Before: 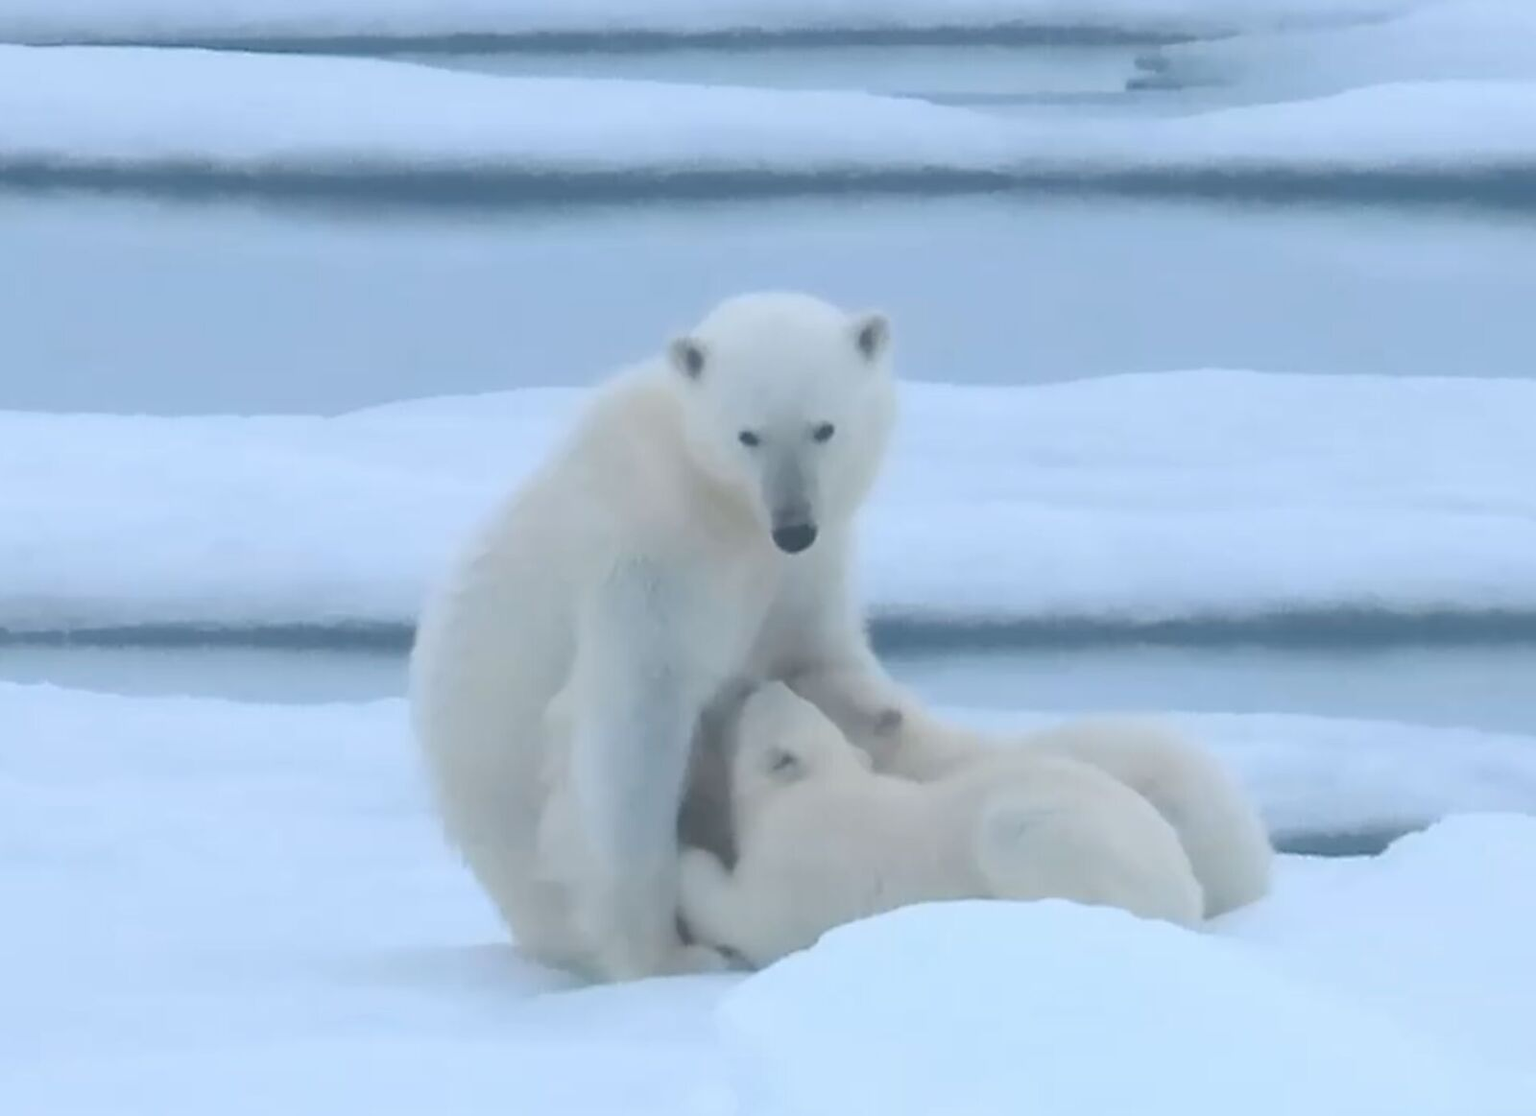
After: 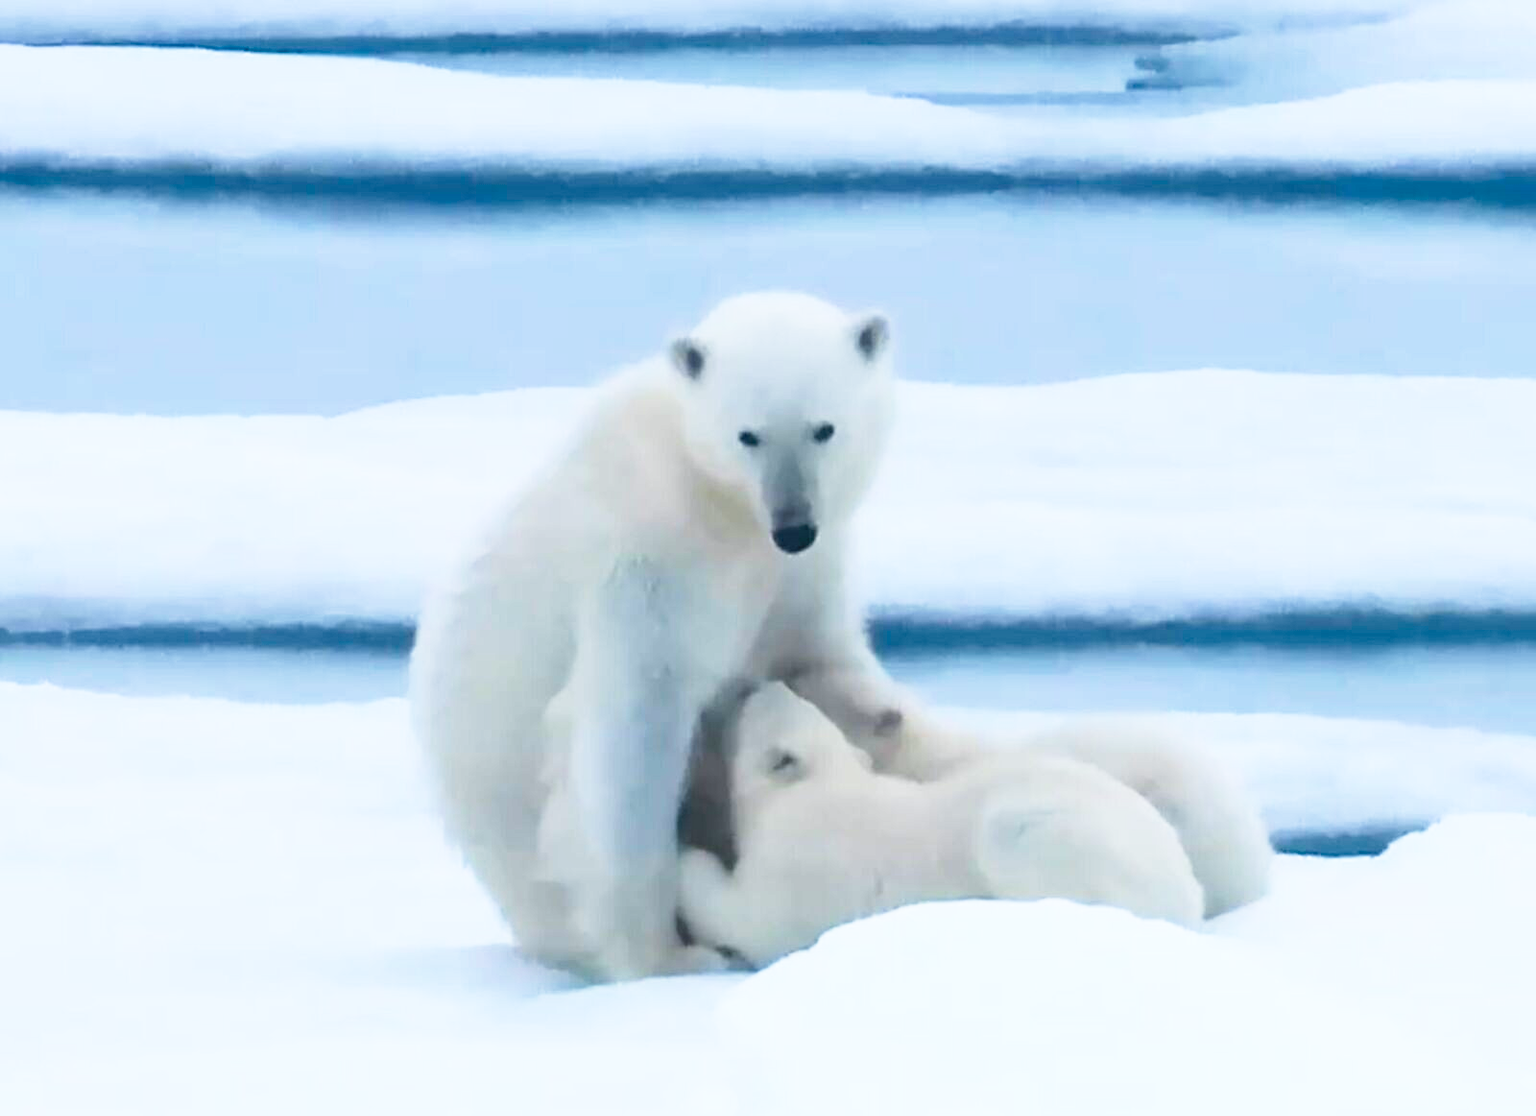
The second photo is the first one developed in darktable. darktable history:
haze removal: compatibility mode true, adaptive false
tone curve: curves: ch0 [(0, 0) (0.003, 0.03) (0.011, 0.022) (0.025, 0.018) (0.044, 0.031) (0.069, 0.035) (0.1, 0.04) (0.136, 0.046) (0.177, 0.063) (0.224, 0.087) (0.277, 0.15) (0.335, 0.252) (0.399, 0.354) (0.468, 0.475) (0.543, 0.602) (0.623, 0.73) (0.709, 0.856) (0.801, 0.945) (0.898, 0.987) (1, 1)], preserve colors none
